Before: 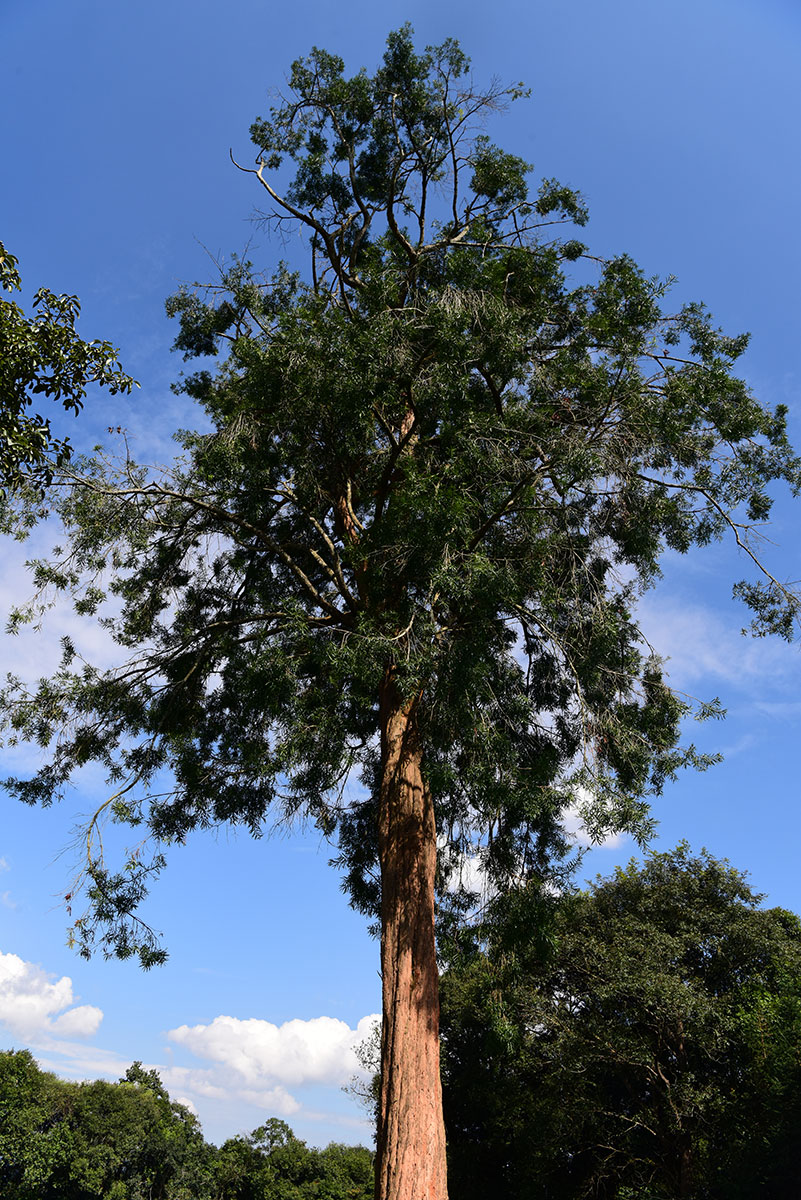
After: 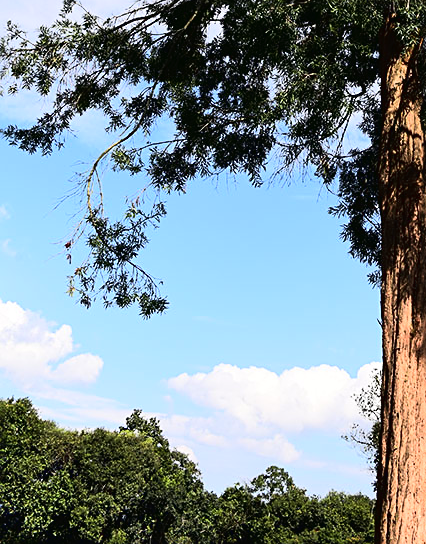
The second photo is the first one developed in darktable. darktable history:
crop and rotate: top 54.404%, right 46.7%, bottom 0.221%
tone curve: curves: ch0 [(0, 0.013) (0.074, 0.044) (0.251, 0.234) (0.472, 0.511) (0.63, 0.752) (0.746, 0.866) (0.899, 0.956) (1, 1)]; ch1 [(0, 0) (0.08, 0.08) (0.347, 0.394) (0.455, 0.441) (0.5, 0.5) (0.517, 0.53) (0.563, 0.611) (0.617, 0.682) (0.756, 0.788) (0.92, 0.92) (1, 1)]; ch2 [(0, 0) (0.096, 0.056) (0.304, 0.204) (0.5, 0.5) (0.539, 0.575) (0.597, 0.644) (0.92, 0.92) (1, 1)], color space Lab, linked channels, preserve colors none
sharpen: on, module defaults
